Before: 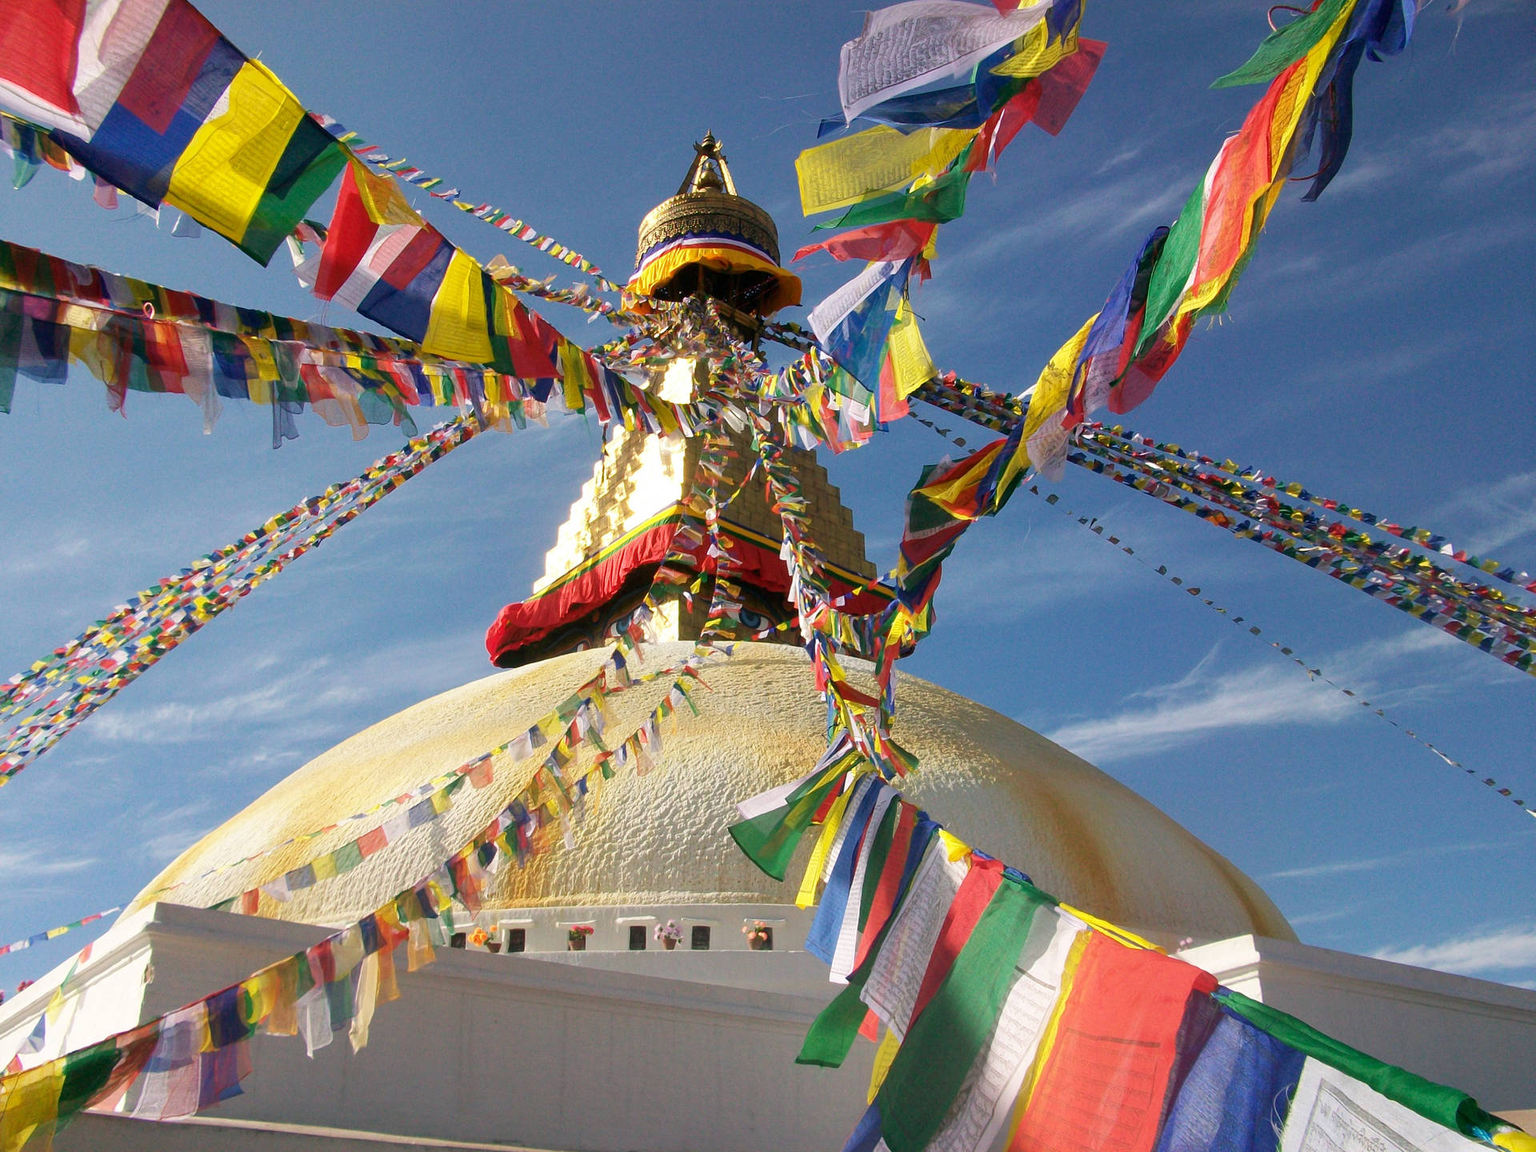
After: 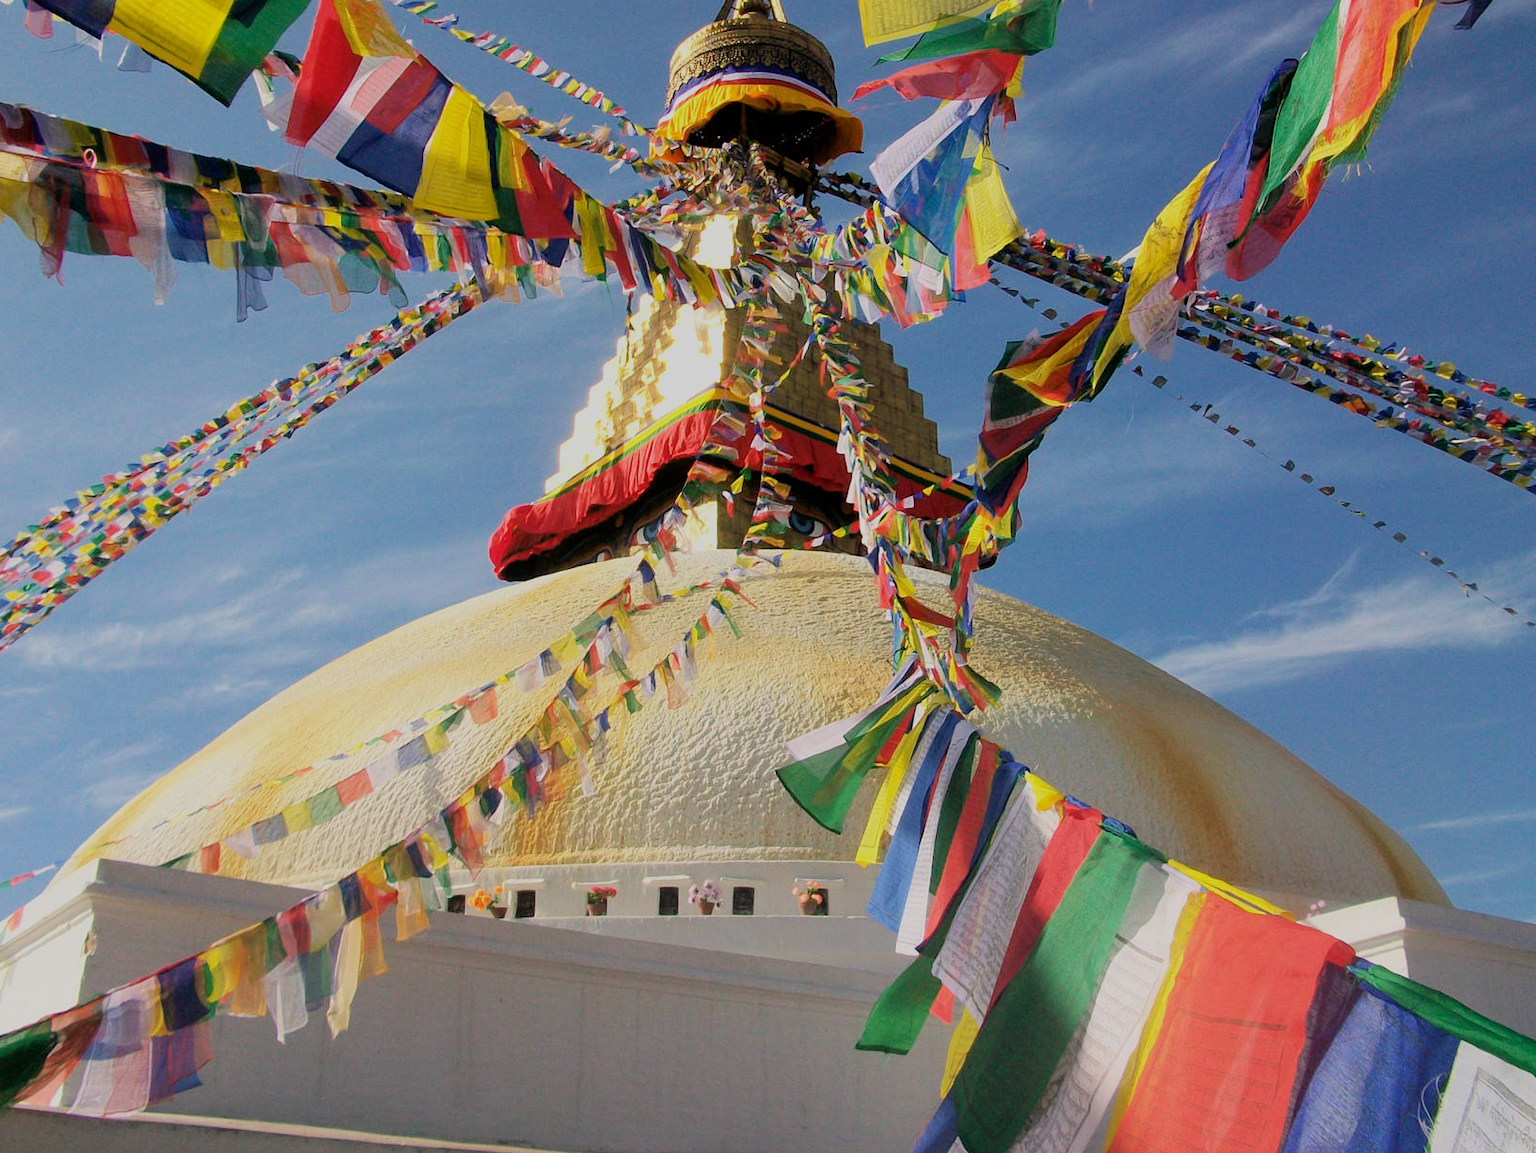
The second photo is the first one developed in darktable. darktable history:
filmic rgb: black relative exposure -7.28 EV, white relative exposure 5.05 EV, hardness 3.21, color science v6 (2022)
crop and rotate: left 4.788%, top 15.4%, right 10.715%
